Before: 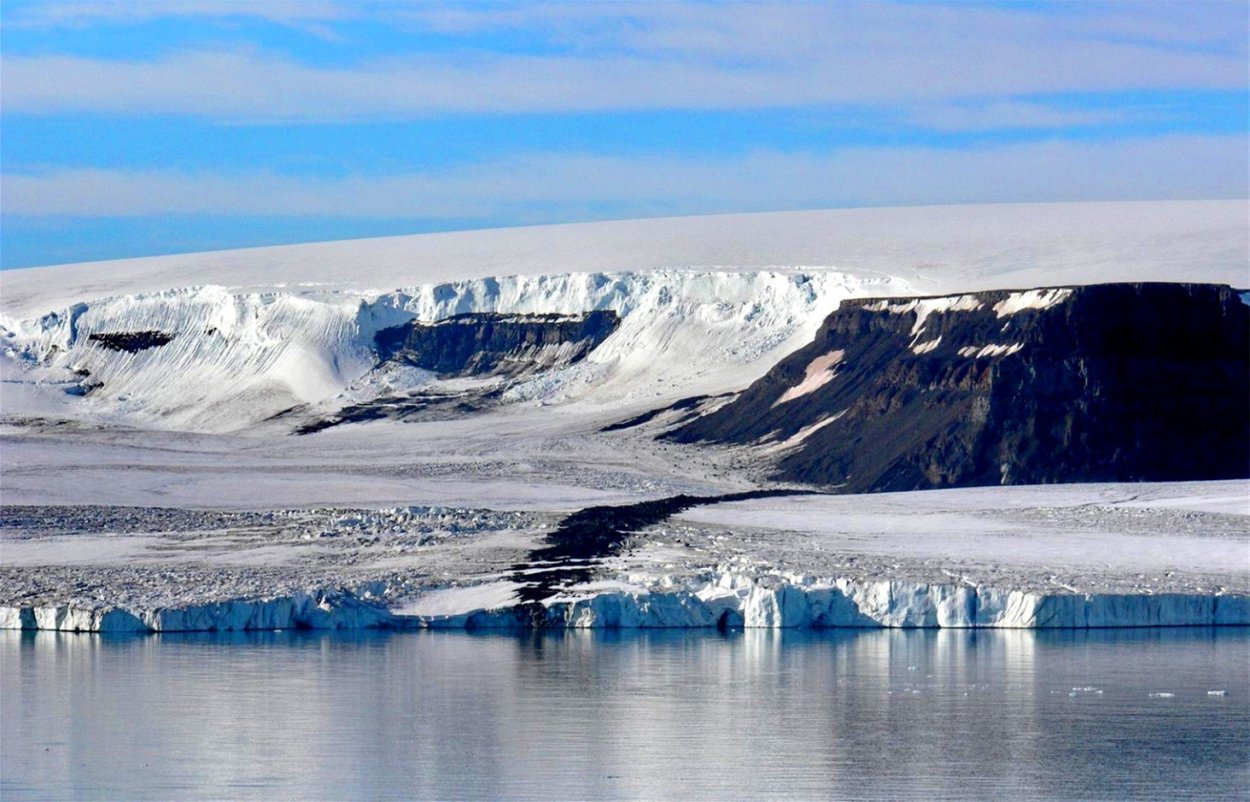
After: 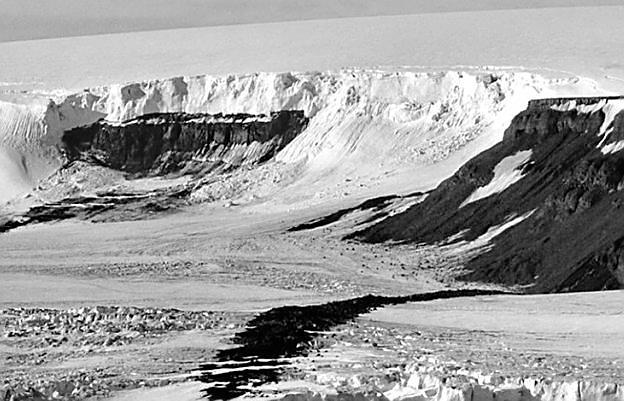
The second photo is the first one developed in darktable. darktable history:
crop: left 25%, top 25%, right 25%, bottom 25%
sharpen: radius 1.4, amount 1.25, threshold 0.7
color balance rgb: perceptual saturation grading › global saturation 25%, perceptual brilliance grading › mid-tones 10%, perceptual brilliance grading › shadows 15%, global vibrance 20%
monochrome: on, module defaults
